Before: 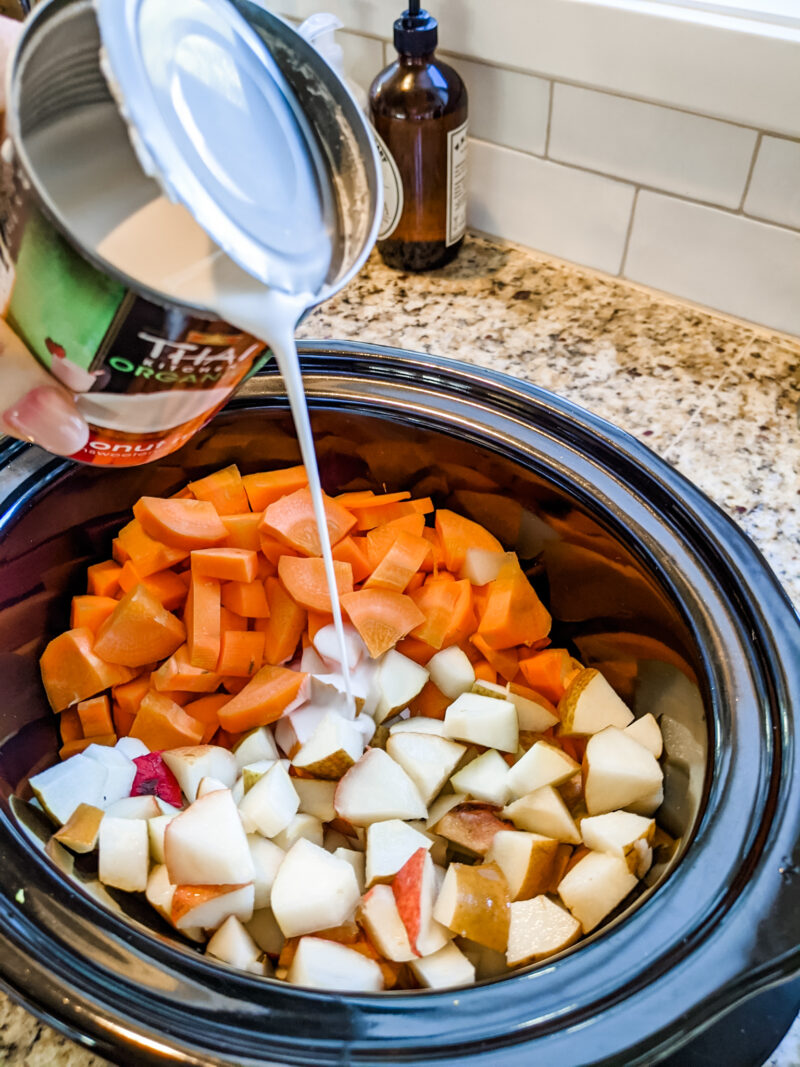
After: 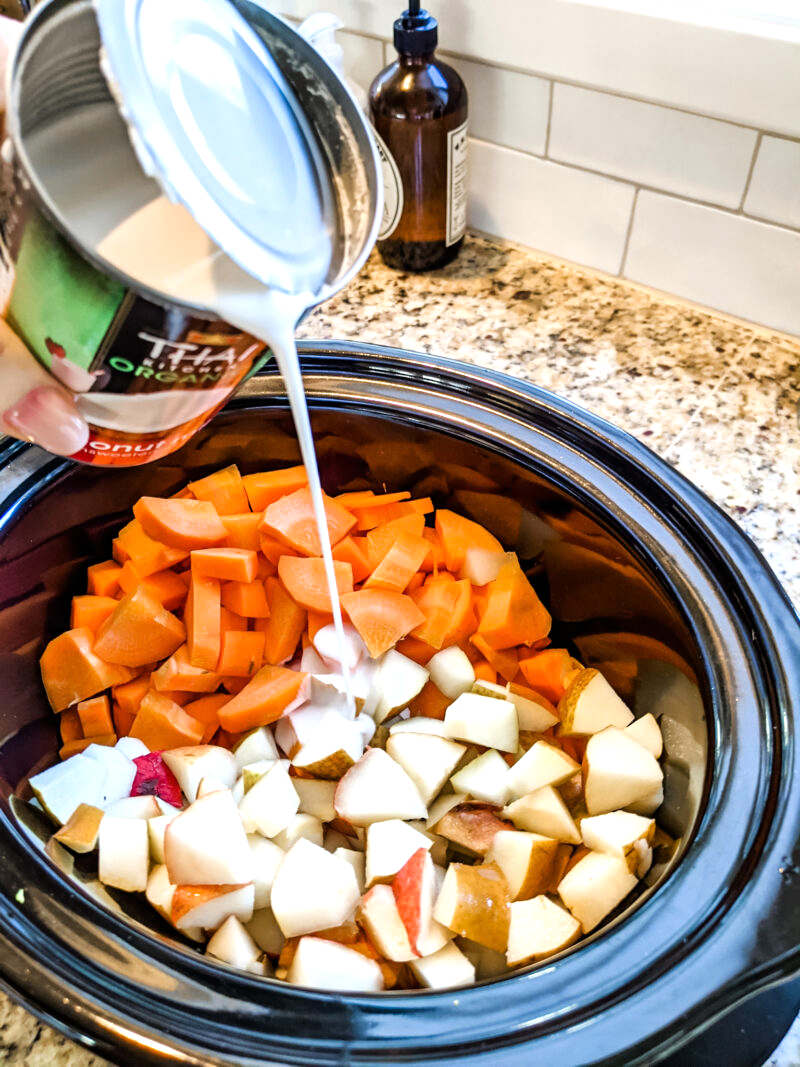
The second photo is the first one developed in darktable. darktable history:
tone equalizer: -8 EV -0.457 EV, -7 EV -0.373 EV, -6 EV -0.293 EV, -5 EV -0.185 EV, -3 EV 0.203 EV, -2 EV 0.341 EV, -1 EV 0.407 EV, +0 EV 0.444 EV
